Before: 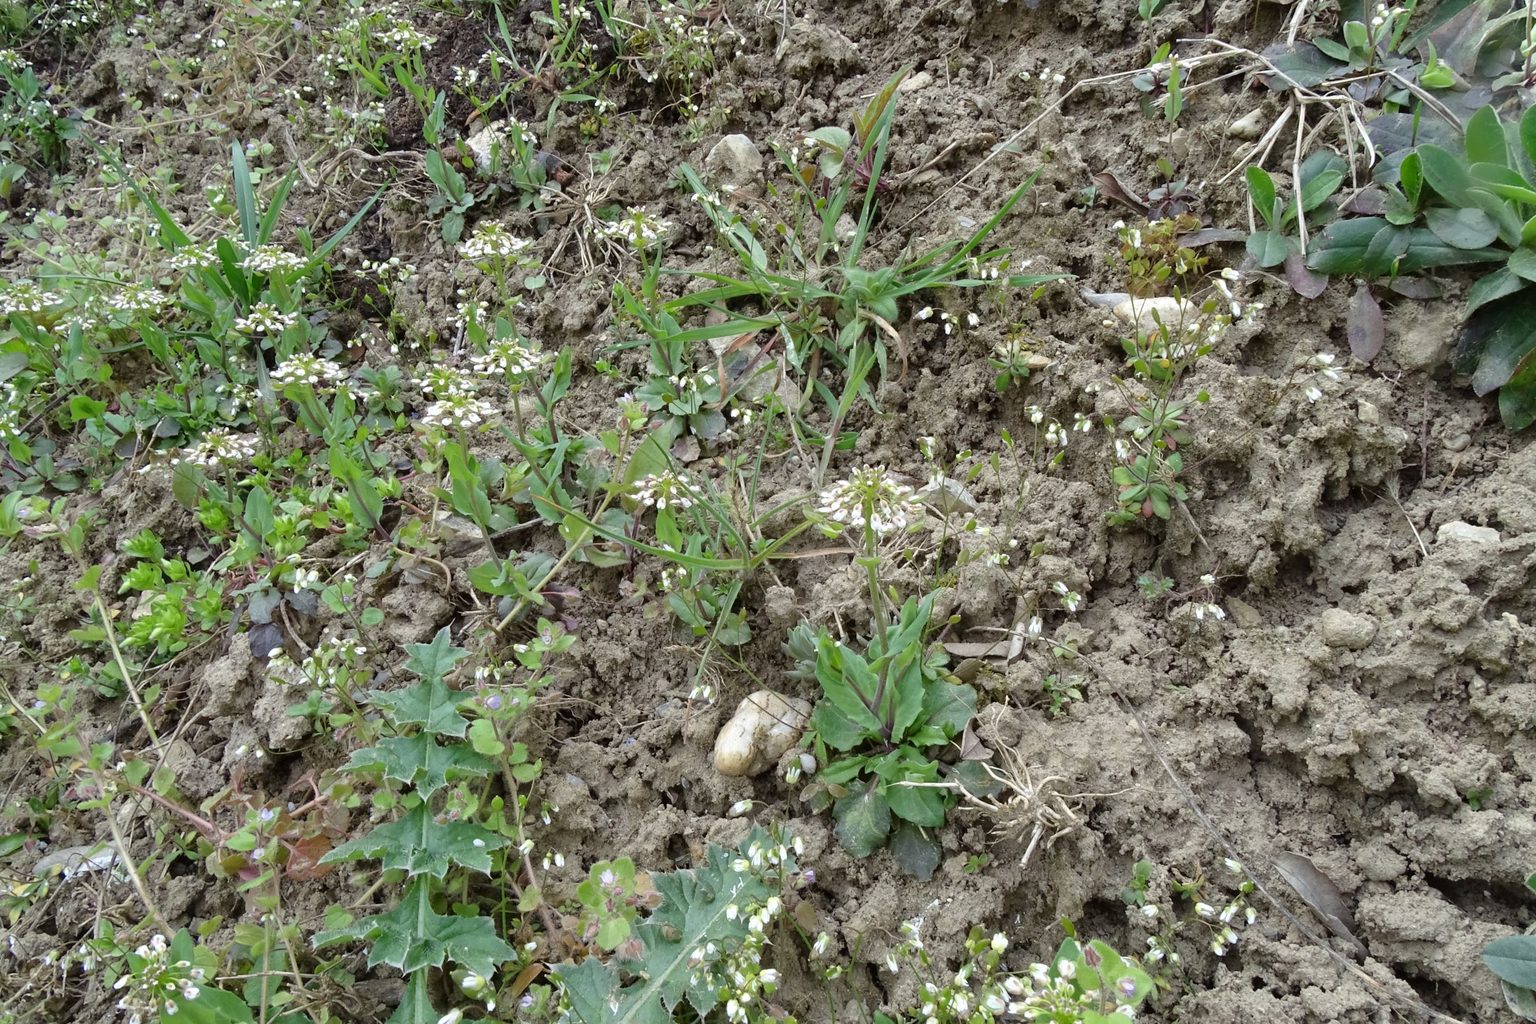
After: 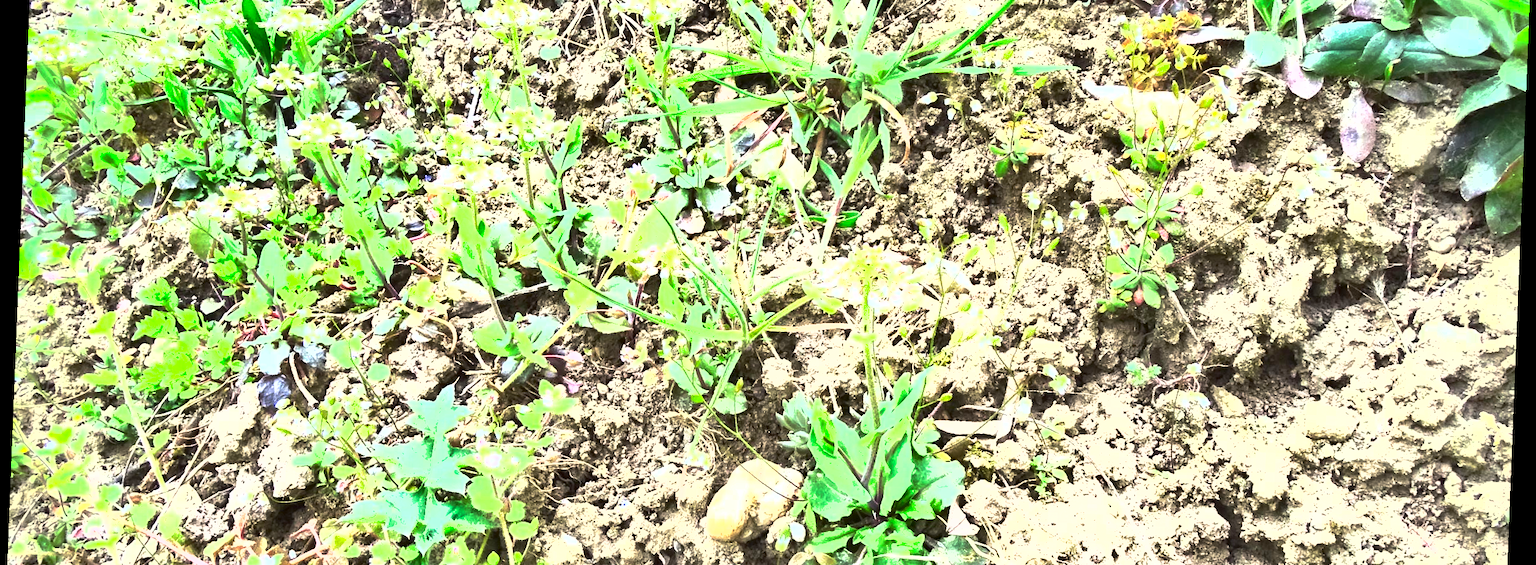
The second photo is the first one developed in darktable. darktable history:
base curve: curves: ch0 [(0, 0) (0.595, 0.418) (1, 1)], preserve colors none
shadows and highlights: low approximation 0.01, soften with gaussian
exposure: exposure 2.207 EV, compensate highlight preservation false
rotate and perspective: rotation 2.27°, automatic cropping off
crop and rotate: top 23.043%, bottom 23.437%
